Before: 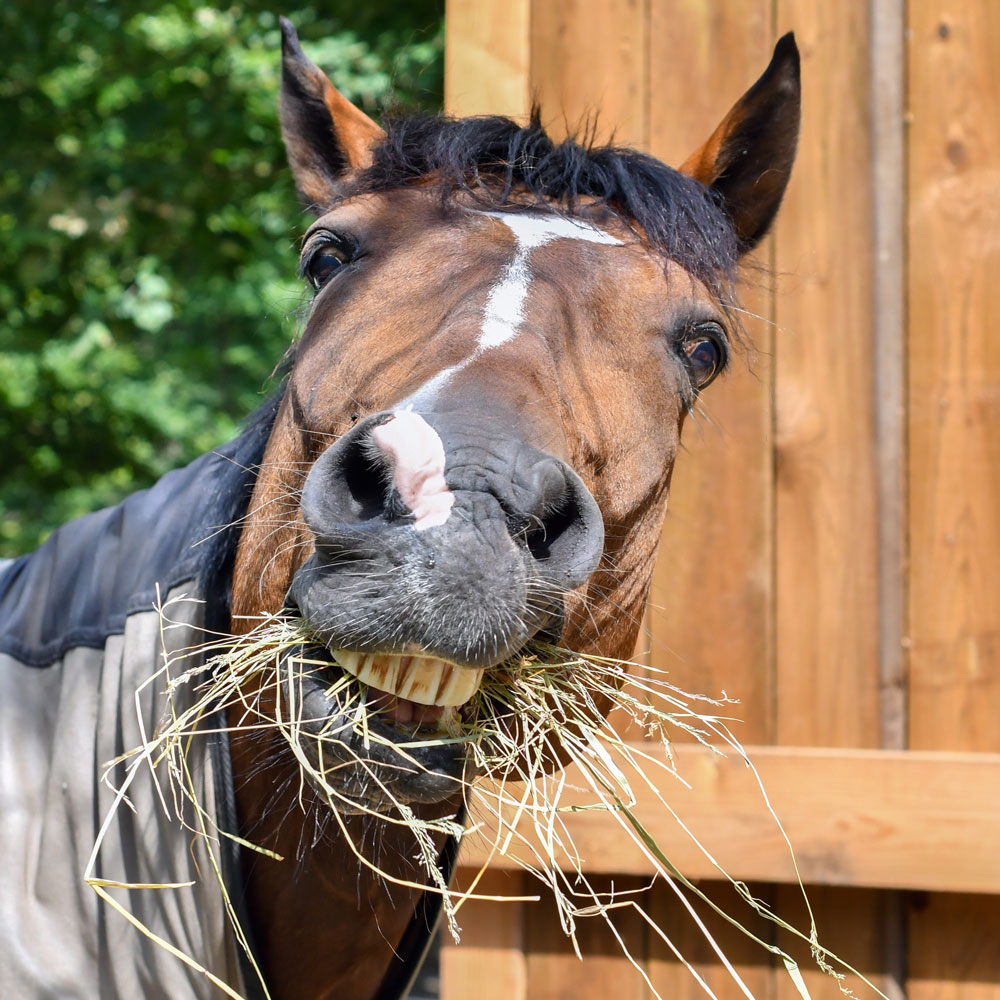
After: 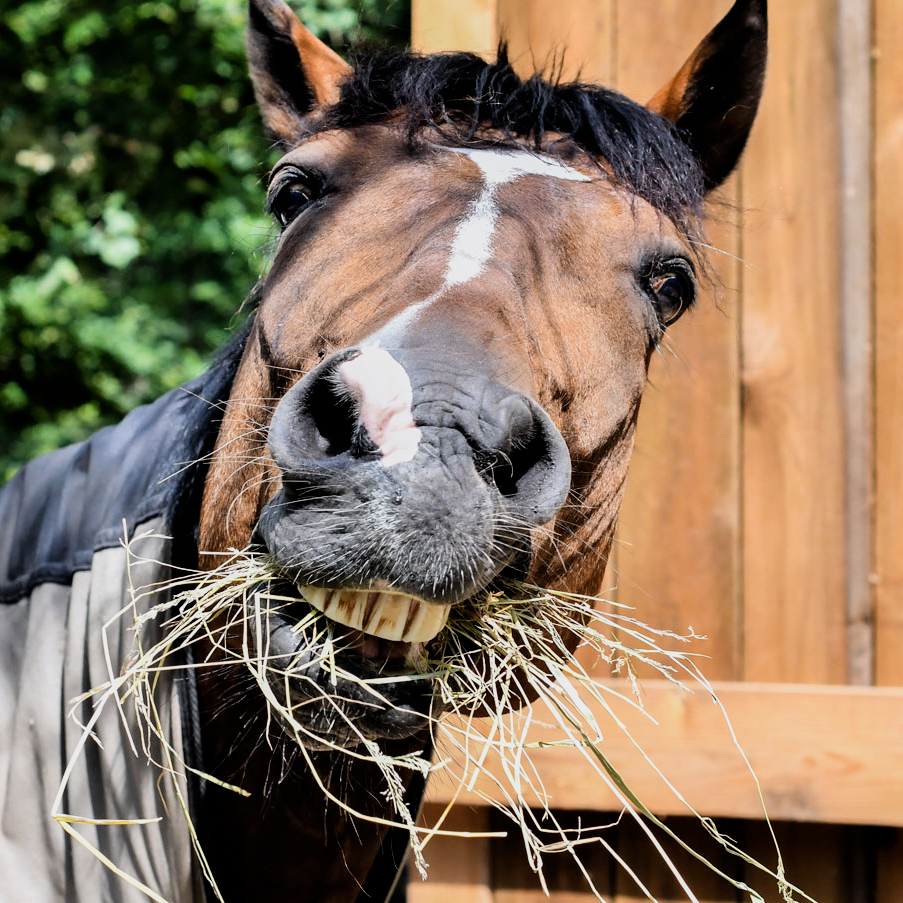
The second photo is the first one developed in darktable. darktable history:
white balance: emerald 1
crop: left 3.305%, top 6.436%, right 6.389%, bottom 3.258%
filmic rgb: black relative exposure -5 EV, white relative exposure 3.5 EV, hardness 3.19, contrast 1.4, highlights saturation mix -50%
